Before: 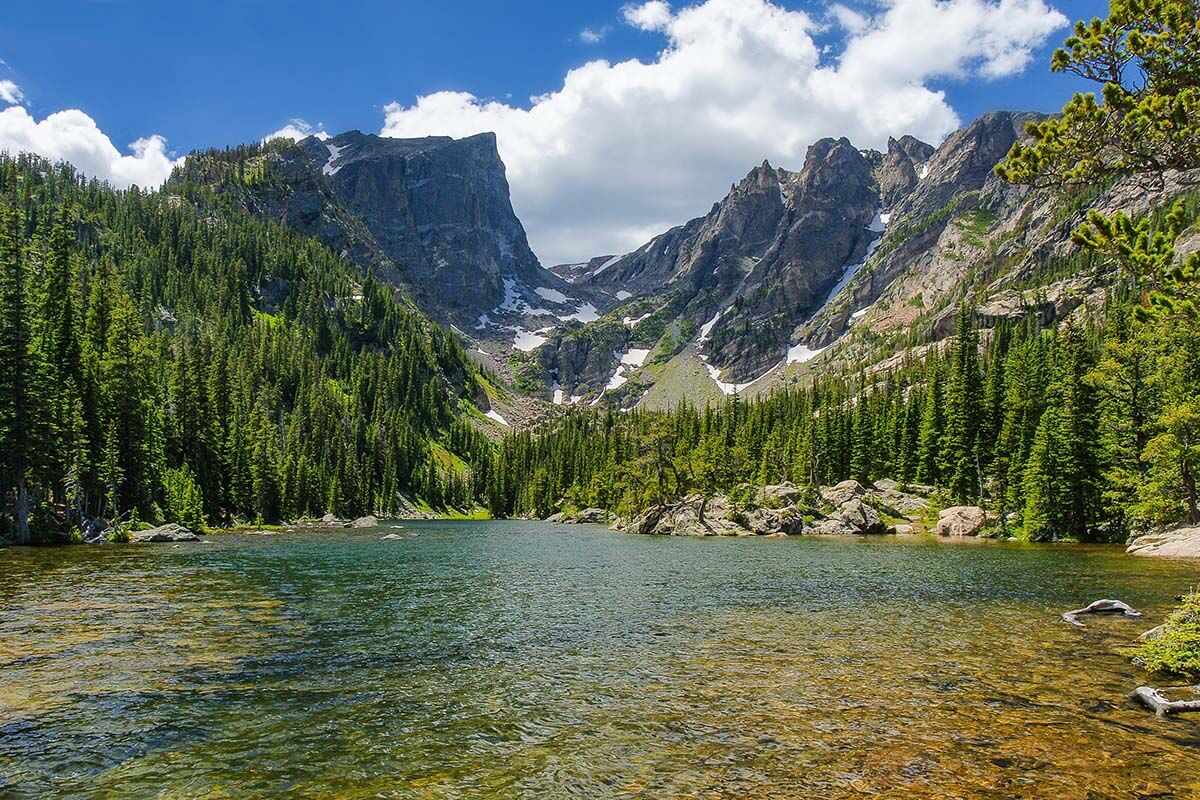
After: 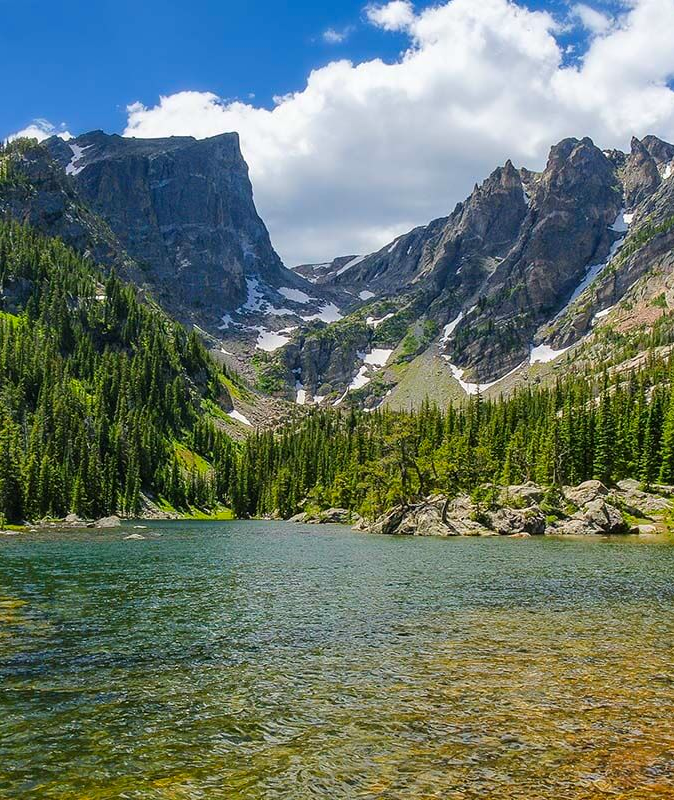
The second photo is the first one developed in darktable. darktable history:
crop: left 21.495%, right 22.268%
contrast brightness saturation: saturation 0.128
